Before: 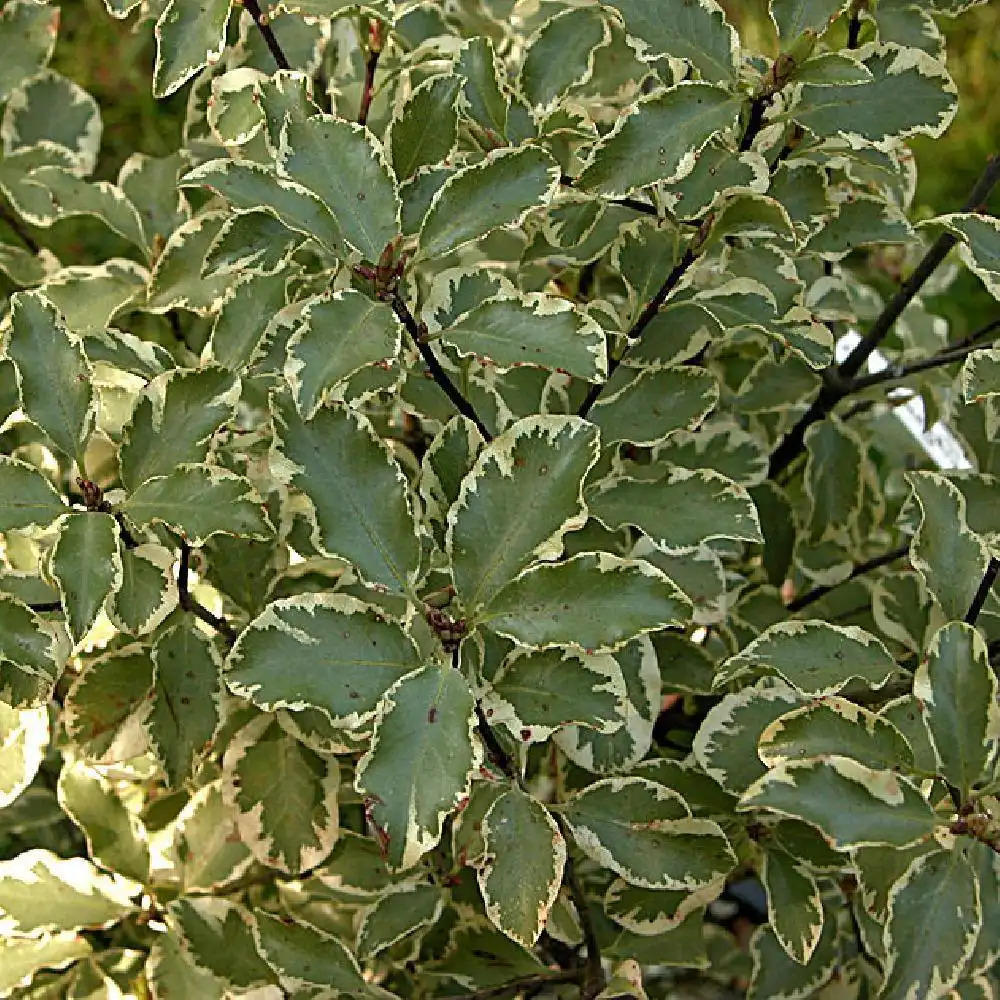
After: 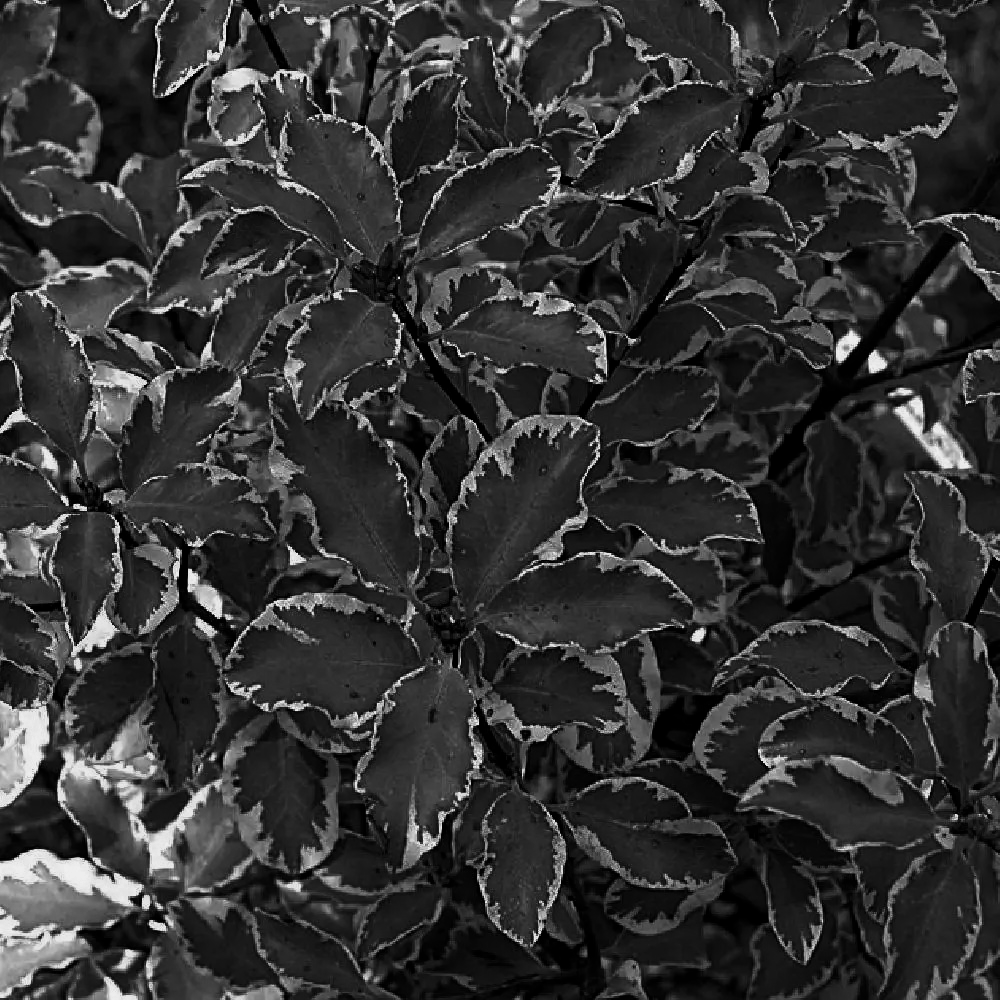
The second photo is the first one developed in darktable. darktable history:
contrast brightness saturation: contrast -0.03, brightness -0.59, saturation -1
white balance: red 0.925, blue 1.046
